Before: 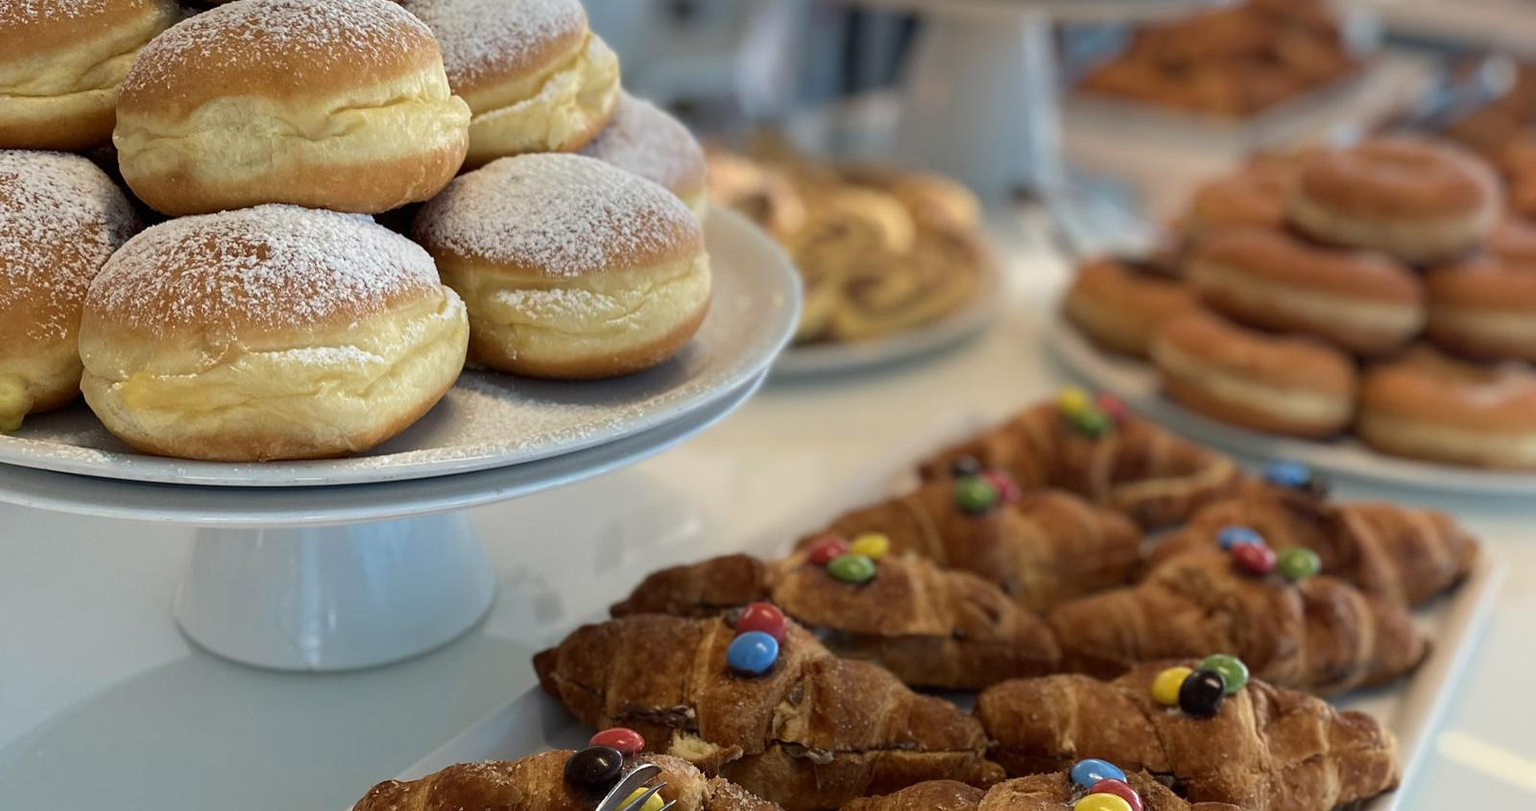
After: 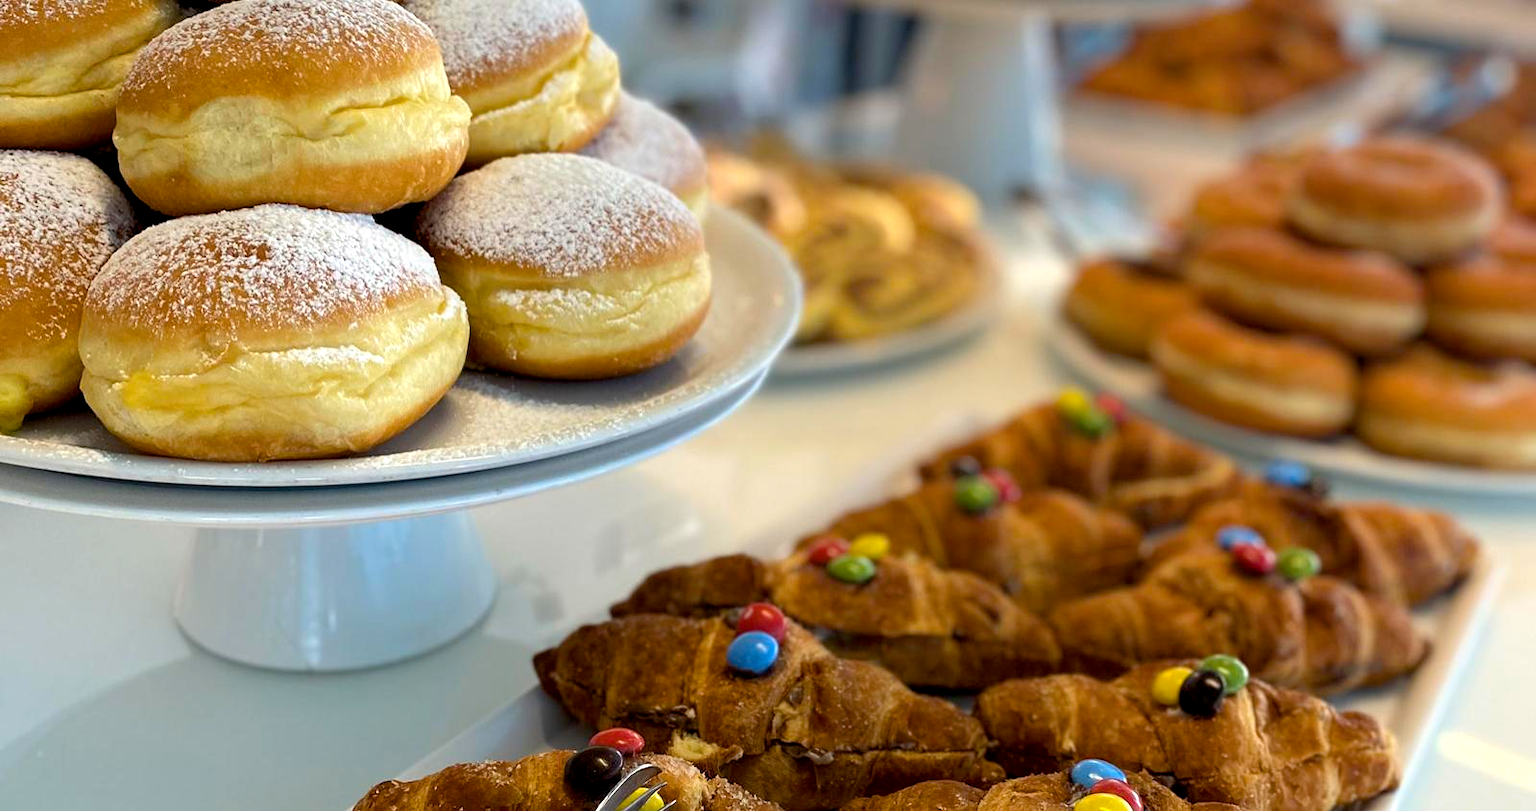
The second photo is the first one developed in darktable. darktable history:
exposure: black level correction 0.005, exposure 0.417 EV, compensate highlight preservation false
color balance rgb: perceptual saturation grading › global saturation 30%
